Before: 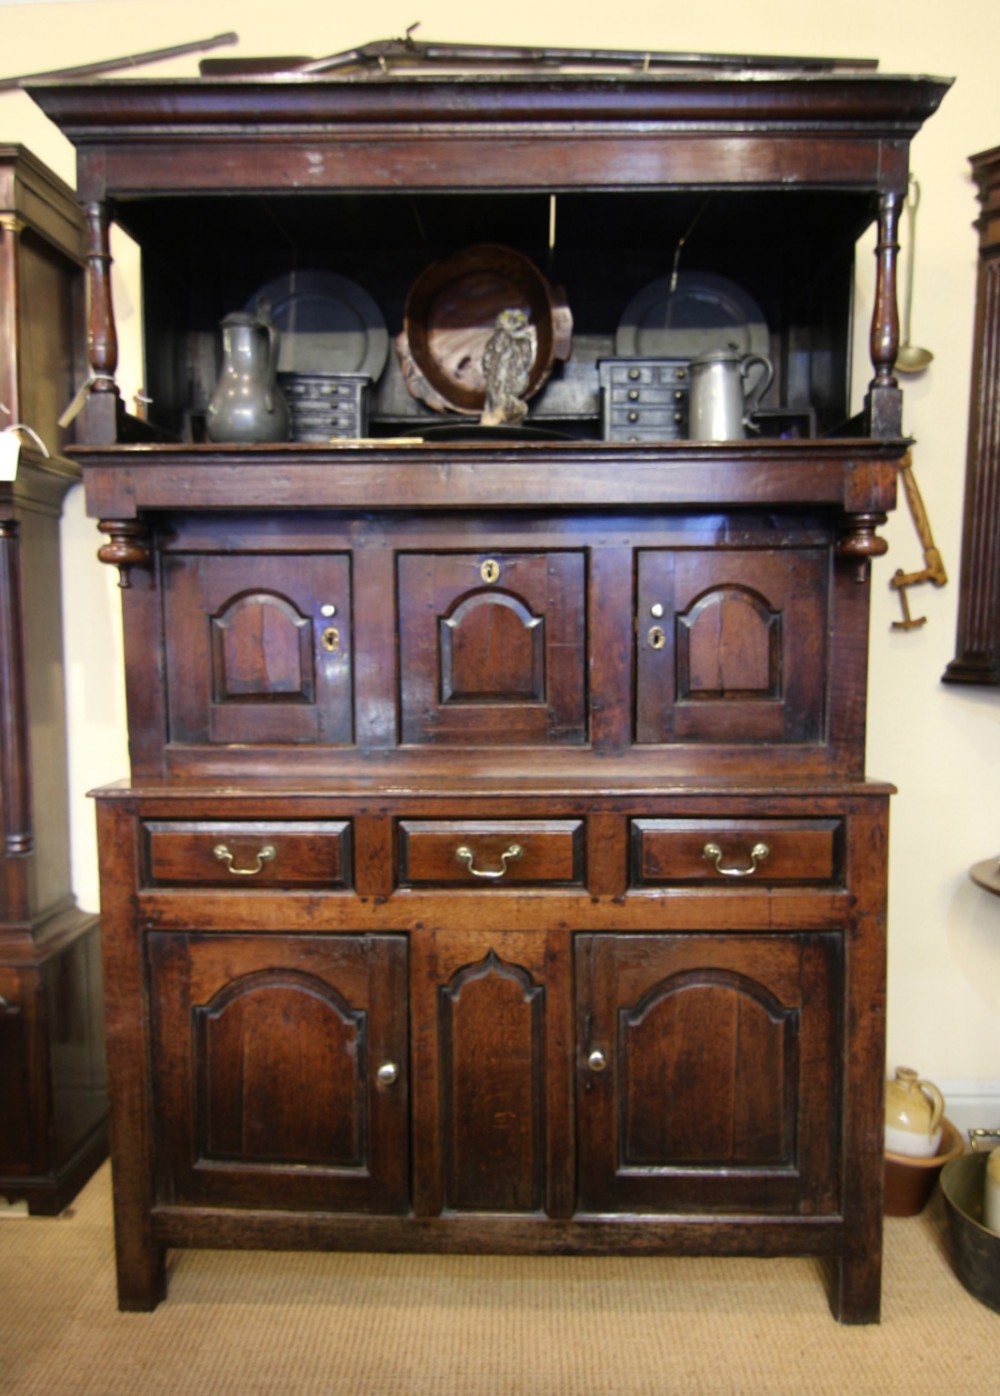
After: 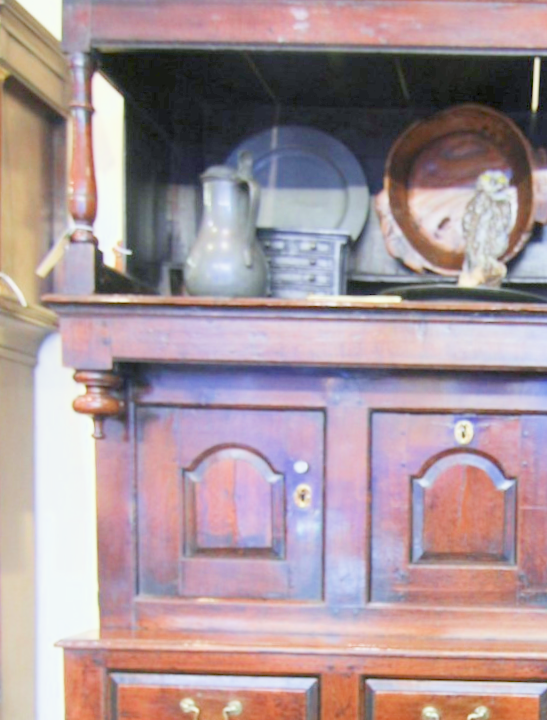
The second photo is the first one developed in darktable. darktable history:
filmic rgb: middle gray luminance 2.5%, black relative exposure -10 EV, white relative exposure 7 EV, threshold 6 EV, dynamic range scaling 10%, target black luminance 0%, hardness 3.19, latitude 44.39%, contrast 0.682, highlights saturation mix 5%, shadows ↔ highlights balance 13.63%, add noise in highlights 0, color science v3 (2019), use custom middle-gray values true, iterations of high-quality reconstruction 0, contrast in highlights soft, enable highlight reconstruction true
crop and rotate: left 3.047%, top 7.509%, right 42.236%, bottom 37.598%
color calibration: x 0.37, y 0.382, temperature 4313.32 K
rotate and perspective: rotation 1.57°, crop left 0.018, crop right 0.982, crop top 0.039, crop bottom 0.961
